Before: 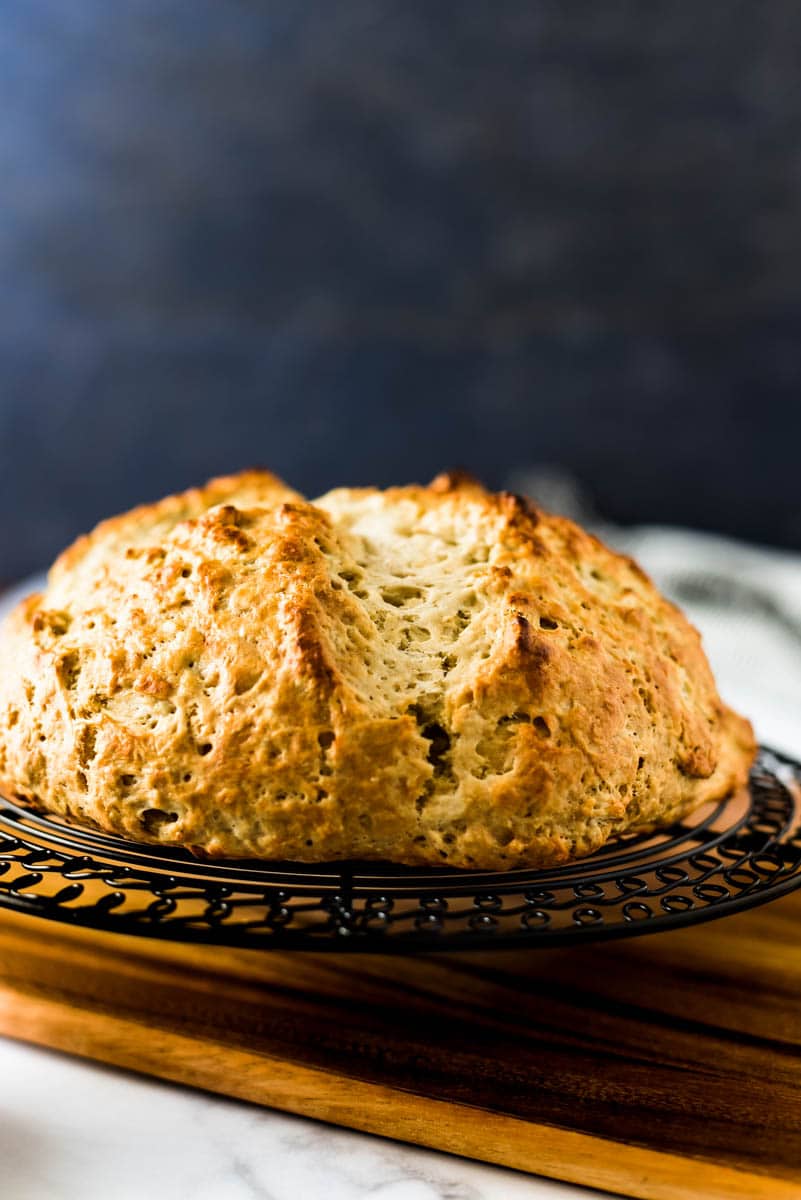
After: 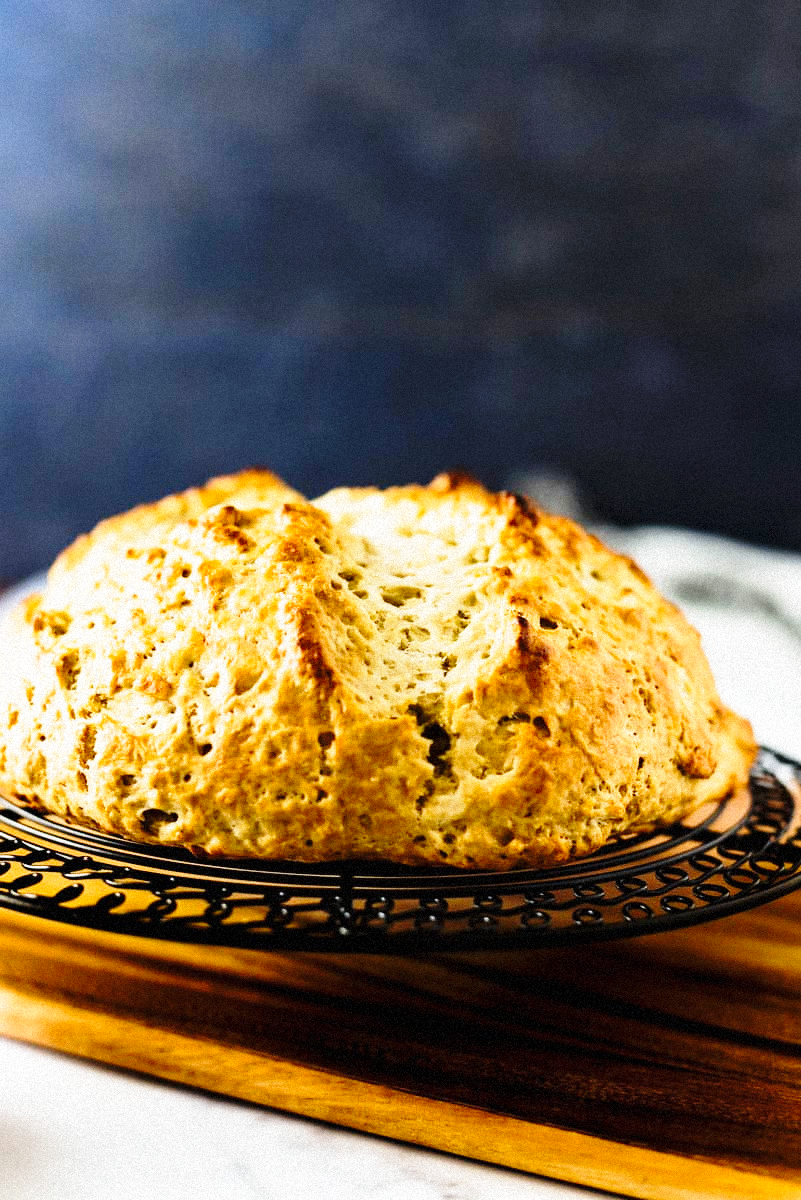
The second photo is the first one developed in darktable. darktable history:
grain: mid-tones bias 0%
base curve: curves: ch0 [(0, 0) (0.028, 0.03) (0.121, 0.232) (0.46, 0.748) (0.859, 0.968) (1, 1)], preserve colors none
